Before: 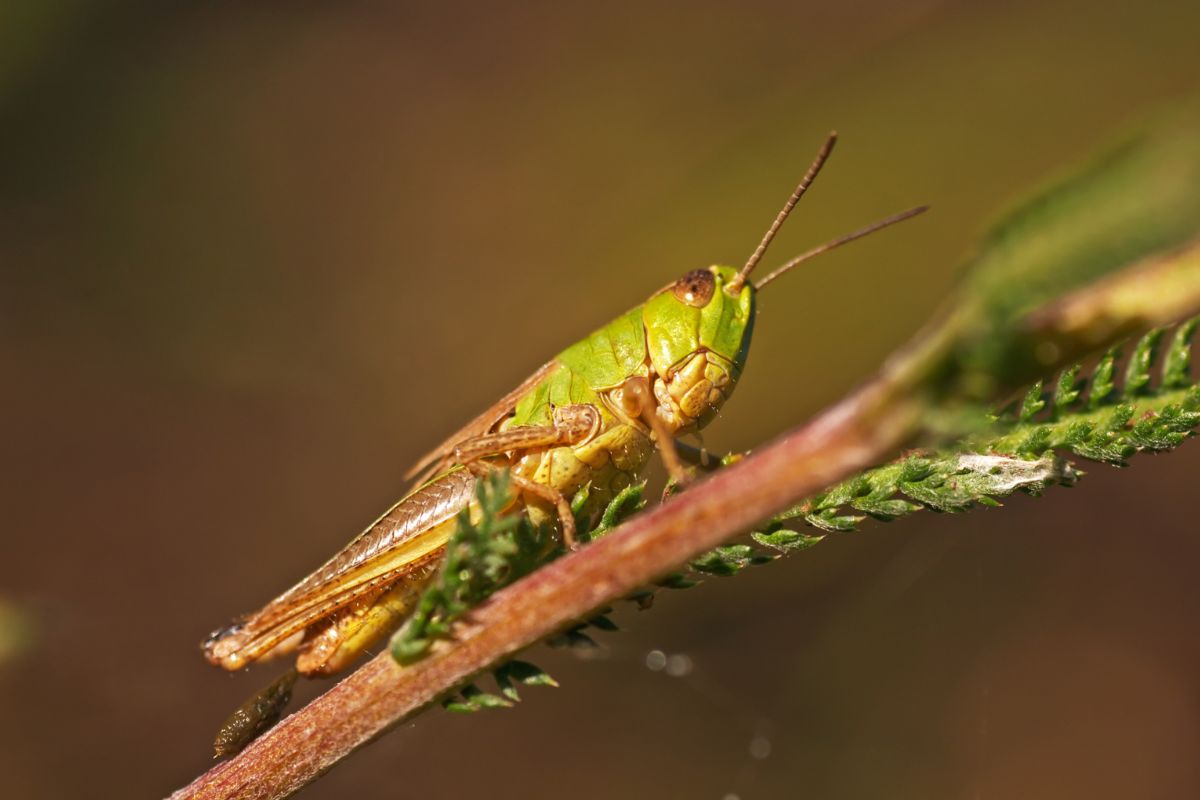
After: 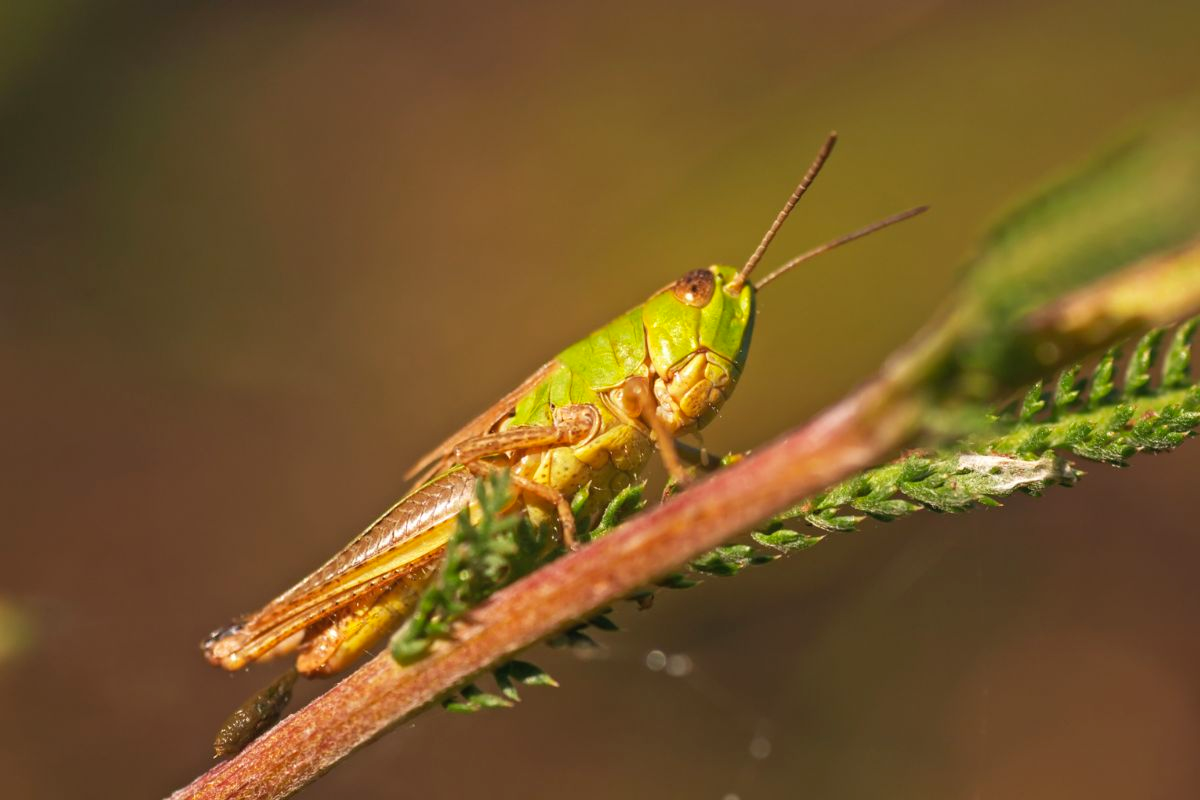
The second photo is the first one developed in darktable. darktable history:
contrast brightness saturation: contrast 0.03, brightness 0.064, saturation 0.123
